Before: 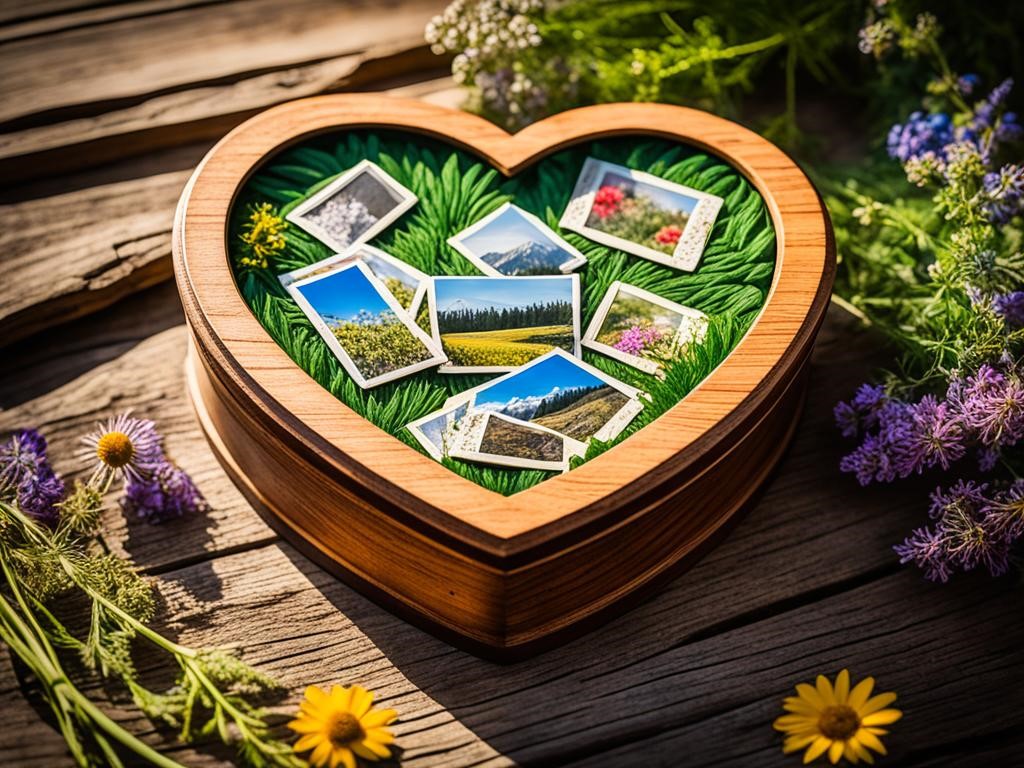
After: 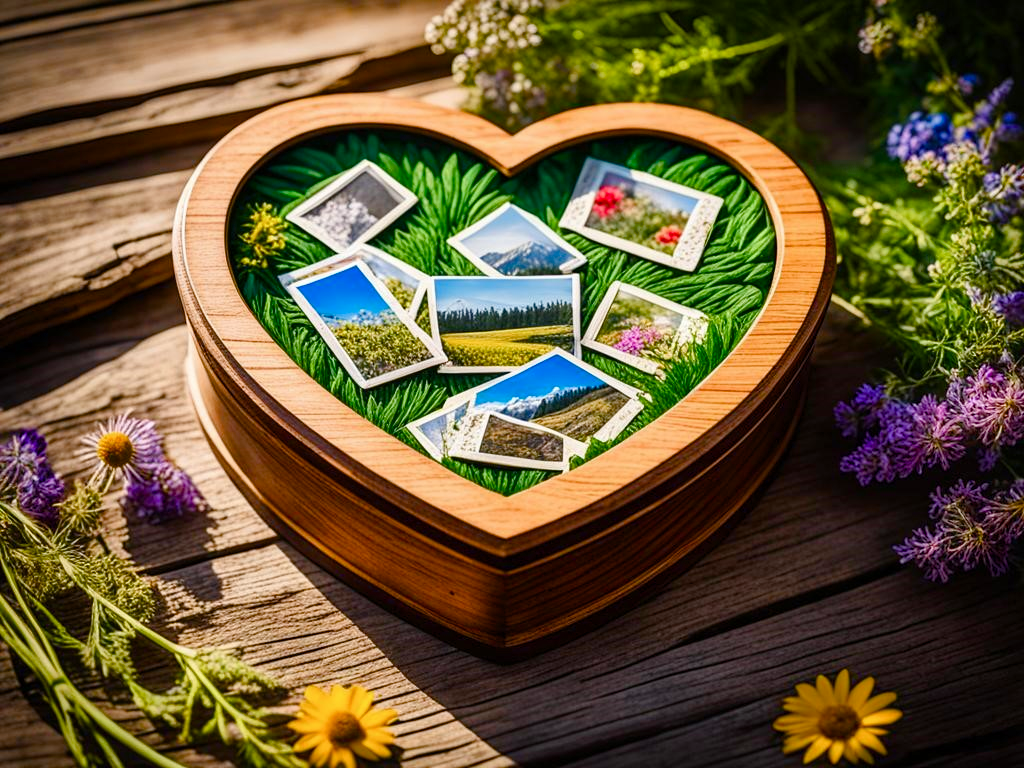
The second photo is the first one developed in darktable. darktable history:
color balance rgb: power › chroma 0.474%, power › hue 261.76°, perceptual saturation grading › global saturation 44.431%, perceptual saturation grading › highlights -50.113%, perceptual saturation grading › shadows 31.047%
